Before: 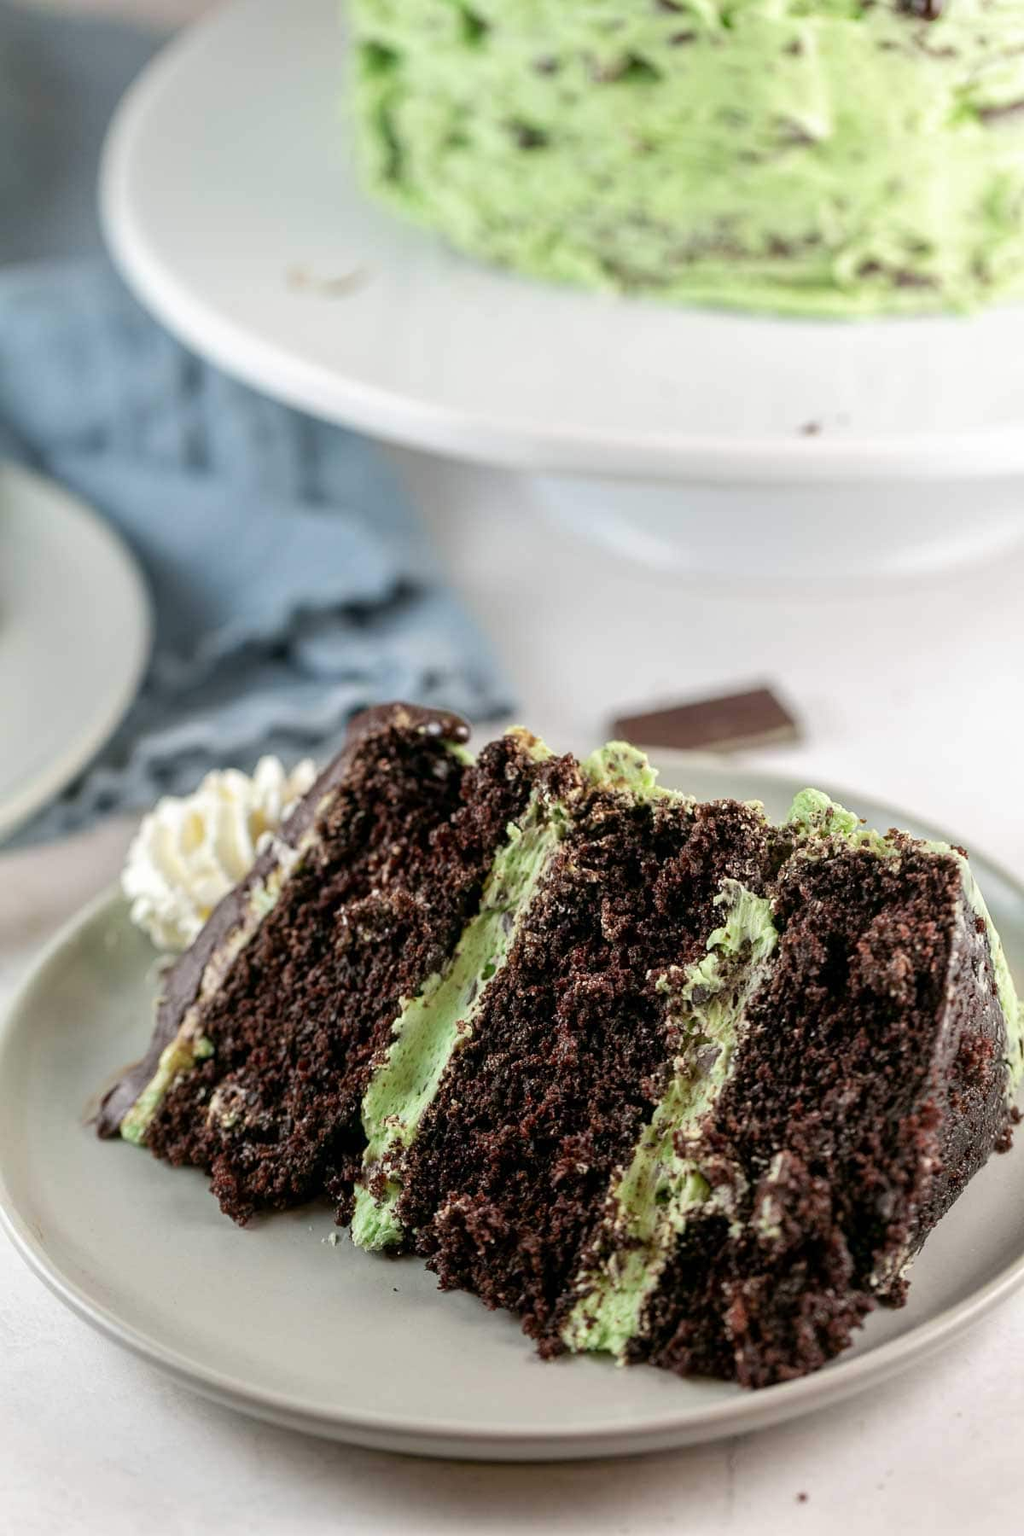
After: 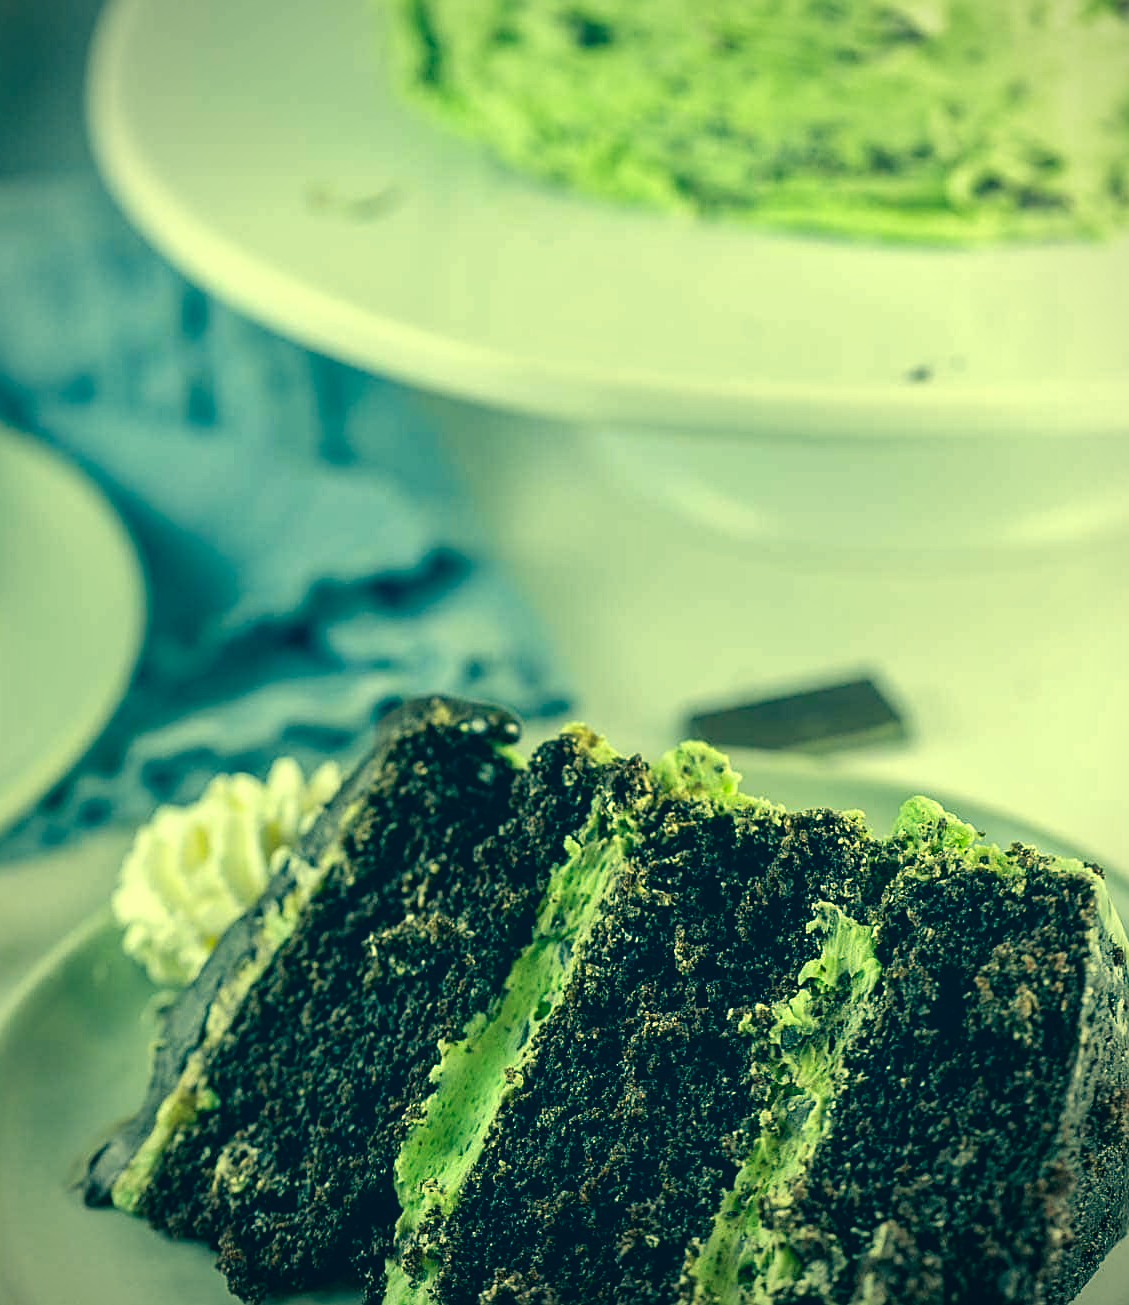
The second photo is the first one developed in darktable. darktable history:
color correction: highlights a* -16.1, highlights b* 39.8, shadows a* -39.6, shadows b* -25.78
sharpen: on, module defaults
crop: left 2.57%, top 7.136%, right 3.265%, bottom 20.352%
vignetting: fall-off radius 61.24%, brightness -0.455, saturation -0.292
local contrast: mode bilateral grid, contrast 21, coarseness 50, detail 120%, midtone range 0.2
